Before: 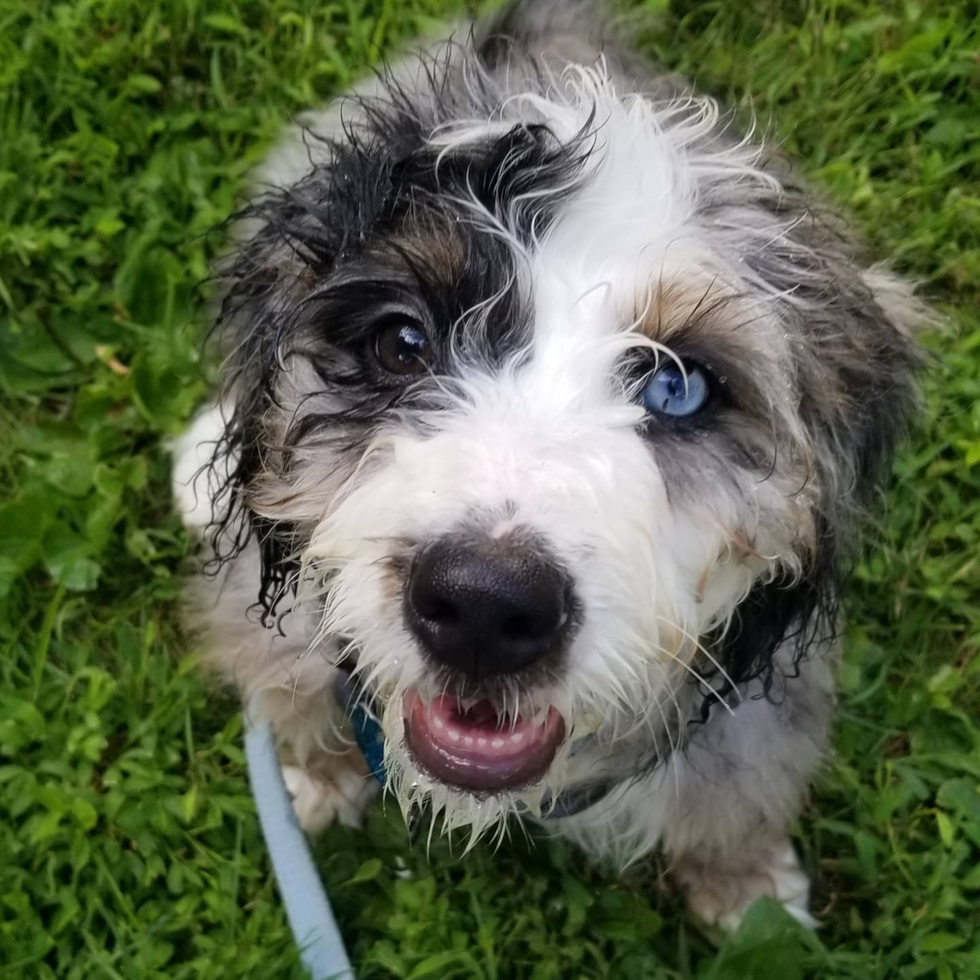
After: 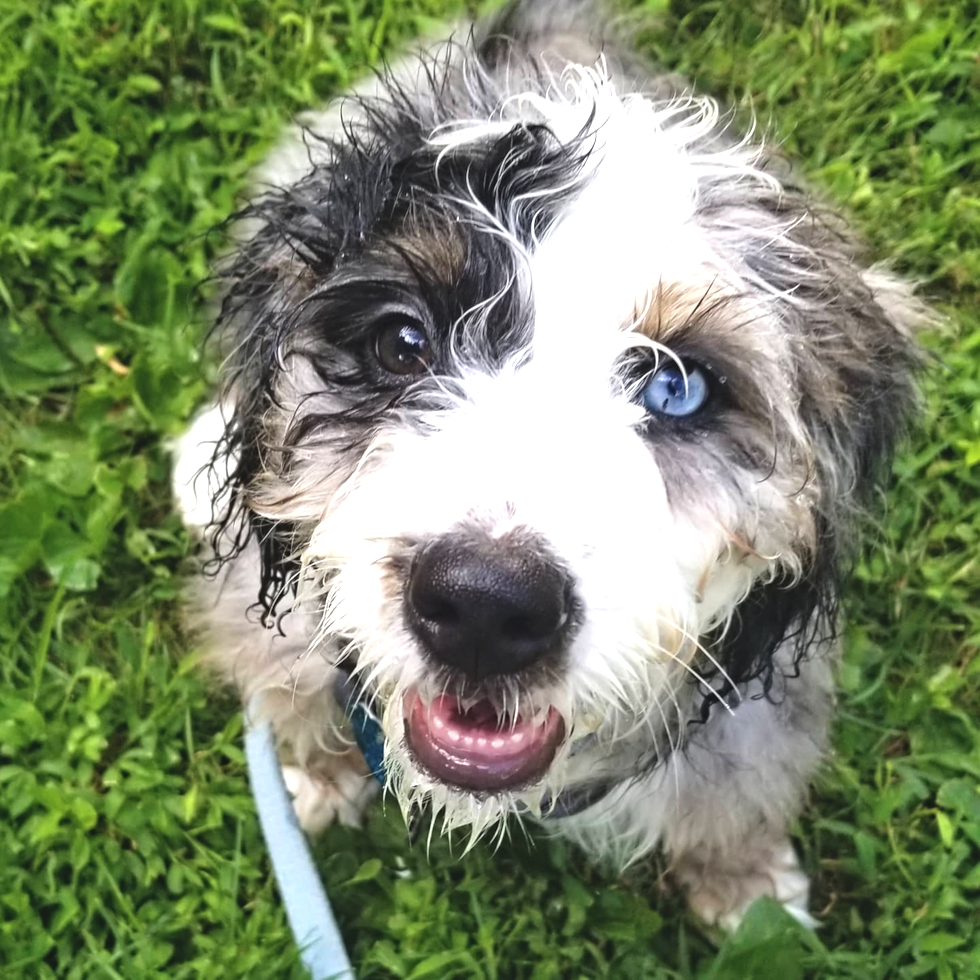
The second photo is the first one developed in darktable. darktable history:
exposure: black level correction -0.006, exposure 1 EV, compensate highlight preservation false
contrast equalizer: y [[0.5, 0.501, 0.525, 0.597, 0.58, 0.514], [0.5 ×6], [0.5 ×6], [0 ×6], [0 ×6]], mix 0.583
